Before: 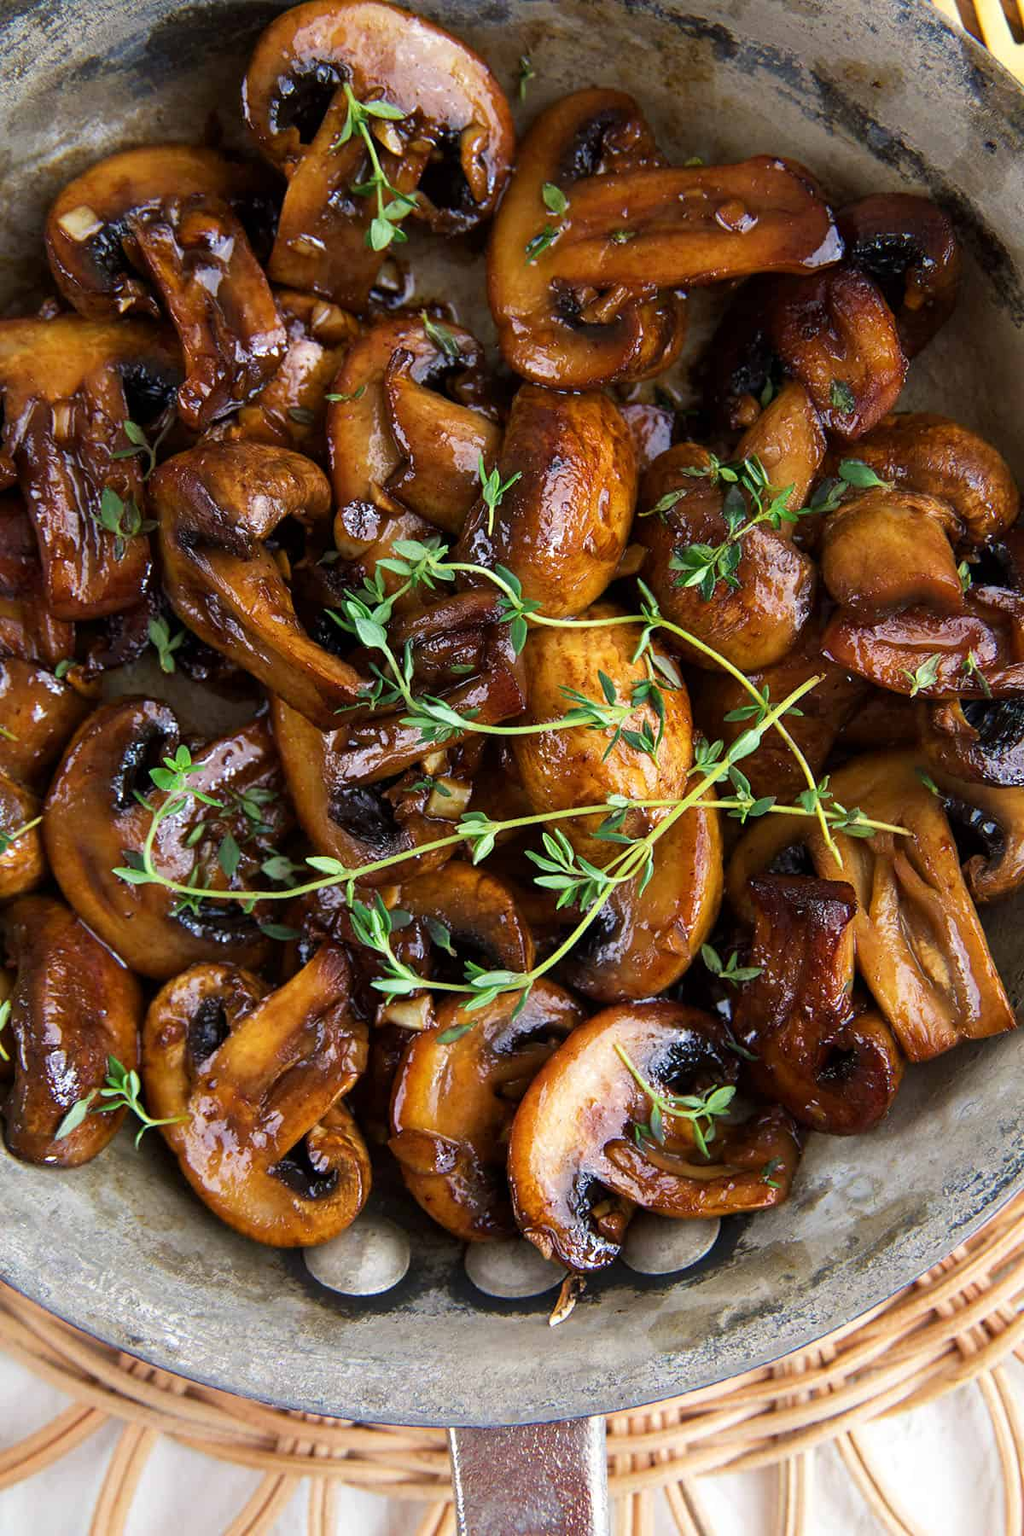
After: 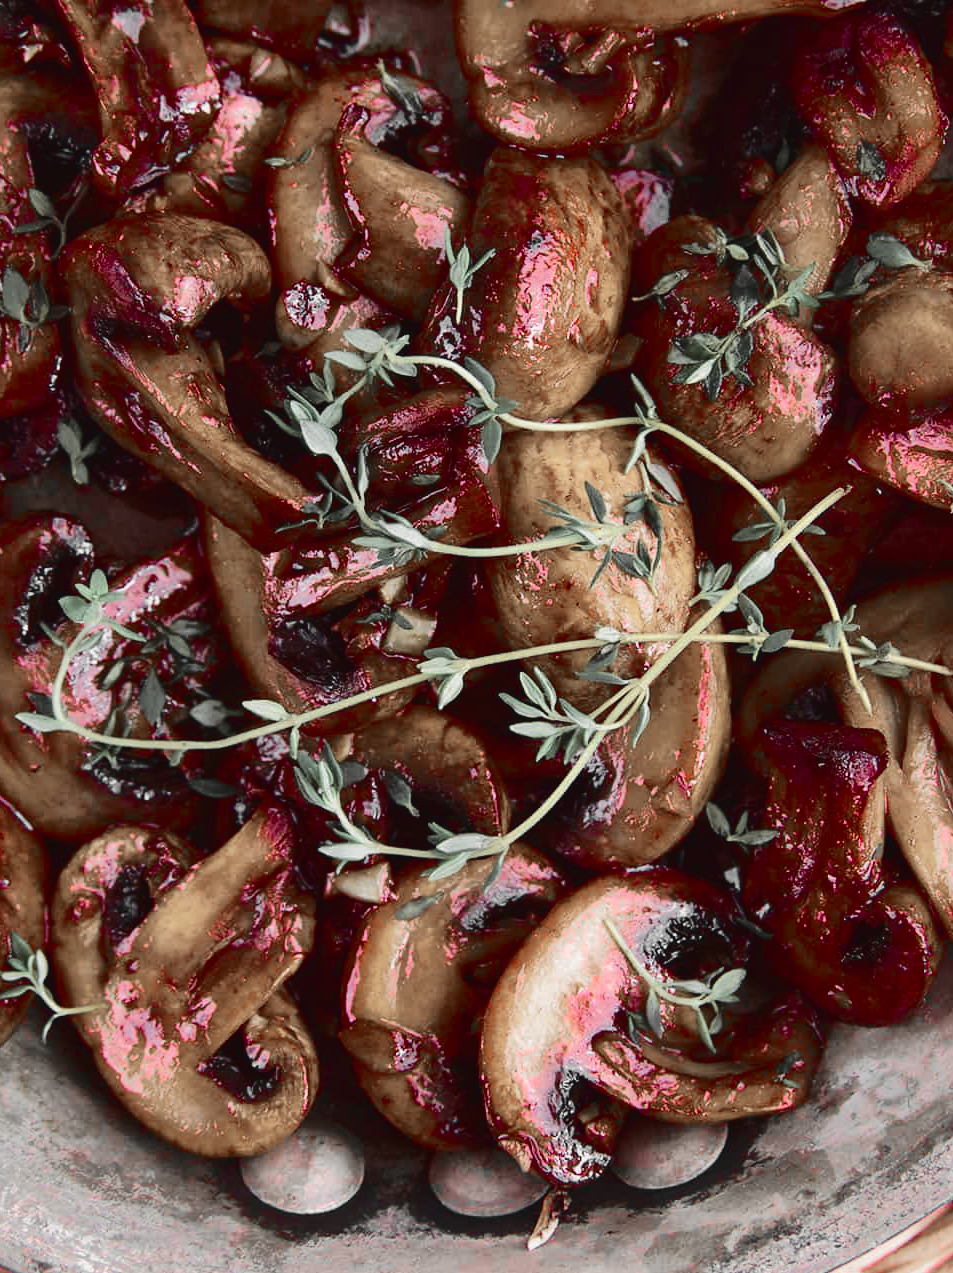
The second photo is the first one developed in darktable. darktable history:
exposure: compensate highlight preservation false
tone curve: curves: ch0 [(0, 0.032) (0.094, 0.08) (0.265, 0.208) (0.41, 0.417) (0.498, 0.496) (0.638, 0.673) (0.845, 0.828) (0.994, 0.964)]; ch1 [(0, 0) (0.161, 0.092) (0.37, 0.302) (0.417, 0.434) (0.492, 0.502) (0.576, 0.589) (0.644, 0.638) (0.725, 0.765) (1, 1)]; ch2 [(0, 0) (0.352, 0.403) (0.45, 0.469) (0.521, 0.515) (0.55, 0.528) (0.589, 0.576) (1, 1)], color space Lab, independent channels, preserve colors none
crop: left 9.712%, top 16.928%, right 10.845%, bottom 12.332%
color zones: curves: ch1 [(0, 0.831) (0.08, 0.771) (0.157, 0.268) (0.241, 0.207) (0.562, -0.005) (0.714, -0.013) (0.876, 0.01) (1, 0.831)]
